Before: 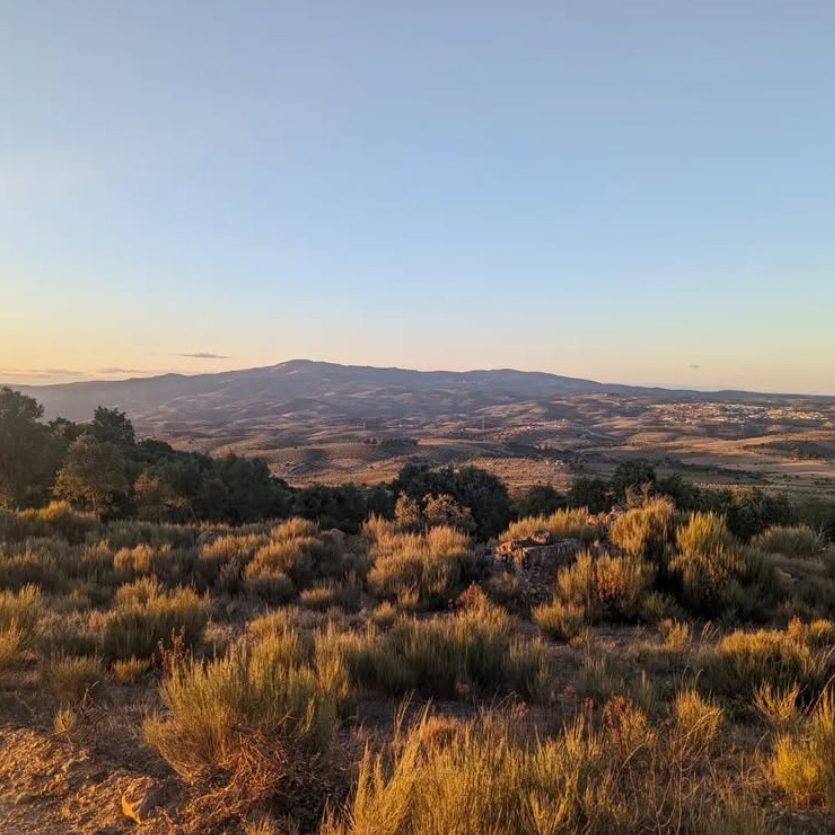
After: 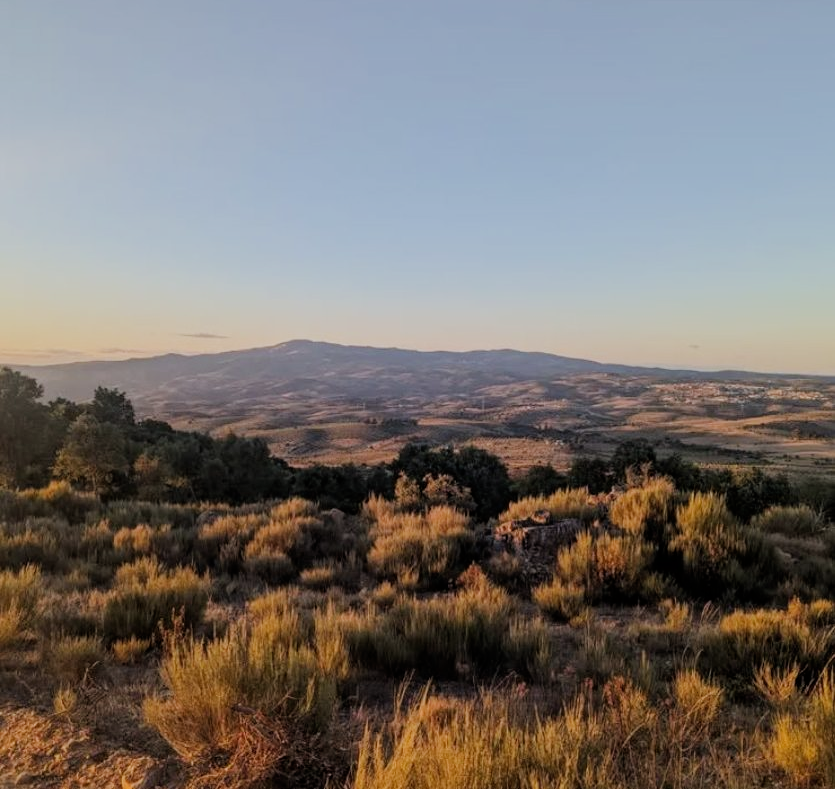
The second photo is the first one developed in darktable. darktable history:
filmic rgb: black relative exposure -7.65 EV, white relative exposure 4.56 EV, hardness 3.61
crop and rotate: top 2.479%, bottom 3.018%
